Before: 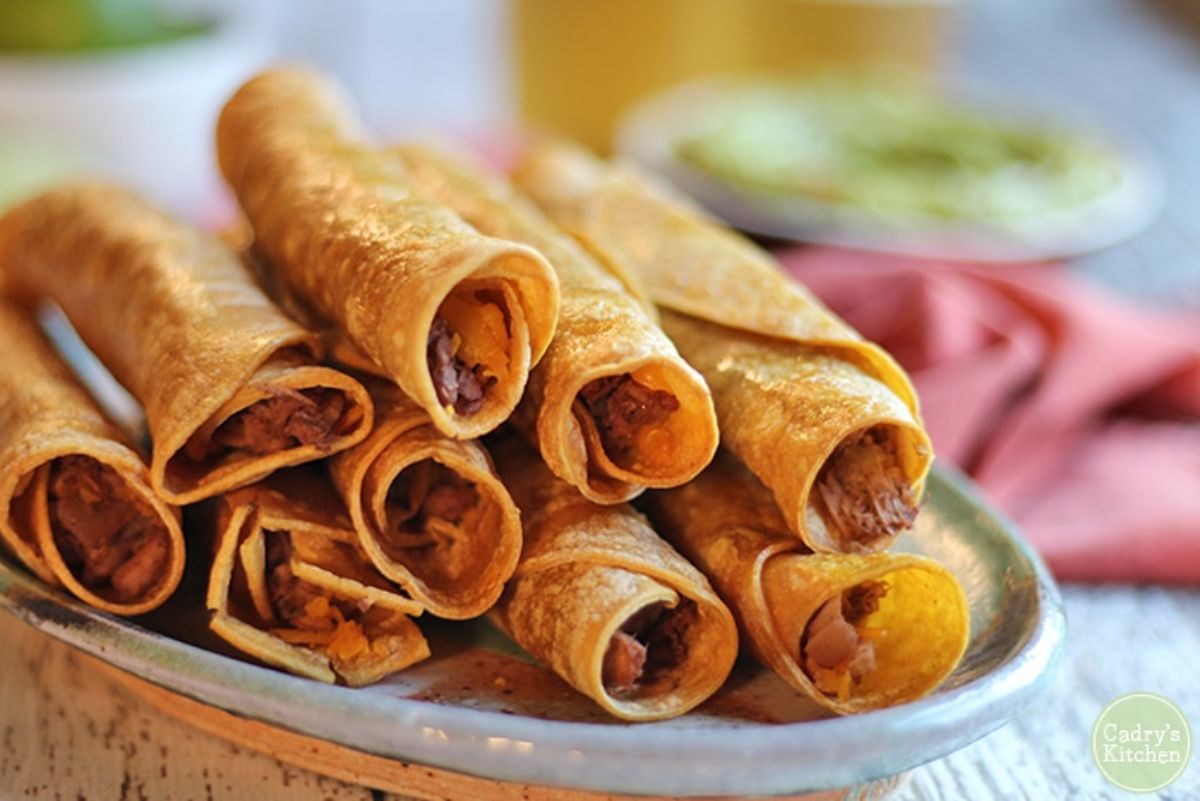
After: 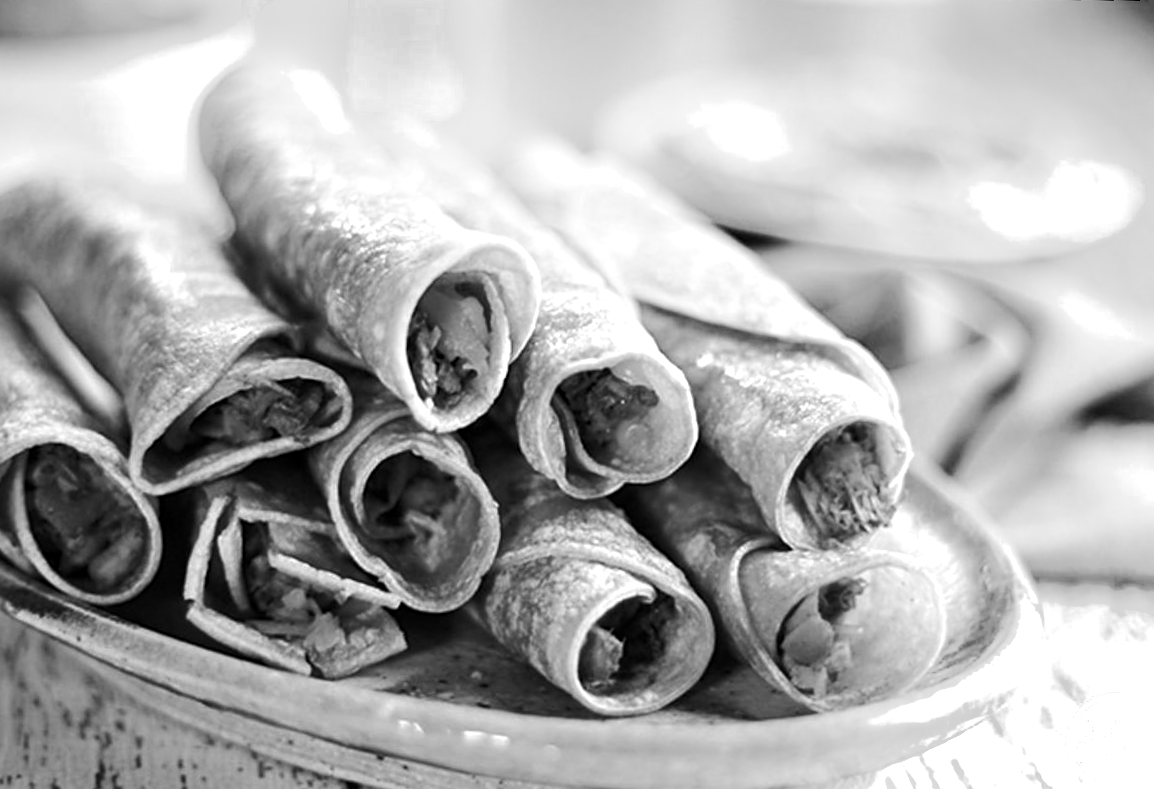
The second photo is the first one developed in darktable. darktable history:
local contrast: highlights 100%, shadows 100%, detail 120%, midtone range 0.2
rotate and perspective: rotation -1.77°, lens shift (horizontal) 0.004, automatic cropping off
color balance rgb: linear chroma grading › global chroma 8.12%, perceptual saturation grading › global saturation 9.07%, perceptual saturation grading › highlights -13.84%, perceptual saturation grading › mid-tones 14.88%, perceptual saturation grading › shadows 22.8%, perceptual brilliance grading › highlights 2.61%, global vibrance 12.07%
tone equalizer: -8 EV -0.75 EV, -7 EV -0.7 EV, -6 EV -0.6 EV, -5 EV -0.4 EV, -3 EV 0.4 EV, -2 EV 0.6 EV, -1 EV 0.7 EV, +0 EV 0.75 EV, edges refinement/feathering 500, mask exposure compensation -1.57 EV, preserve details no
shadows and highlights: shadows -40.15, highlights 62.88, soften with gaussian
crop and rotate: angle -2.38°
monochrome: a 26.22, b 42.67, size 0.8
sharpen: amount 0.2
